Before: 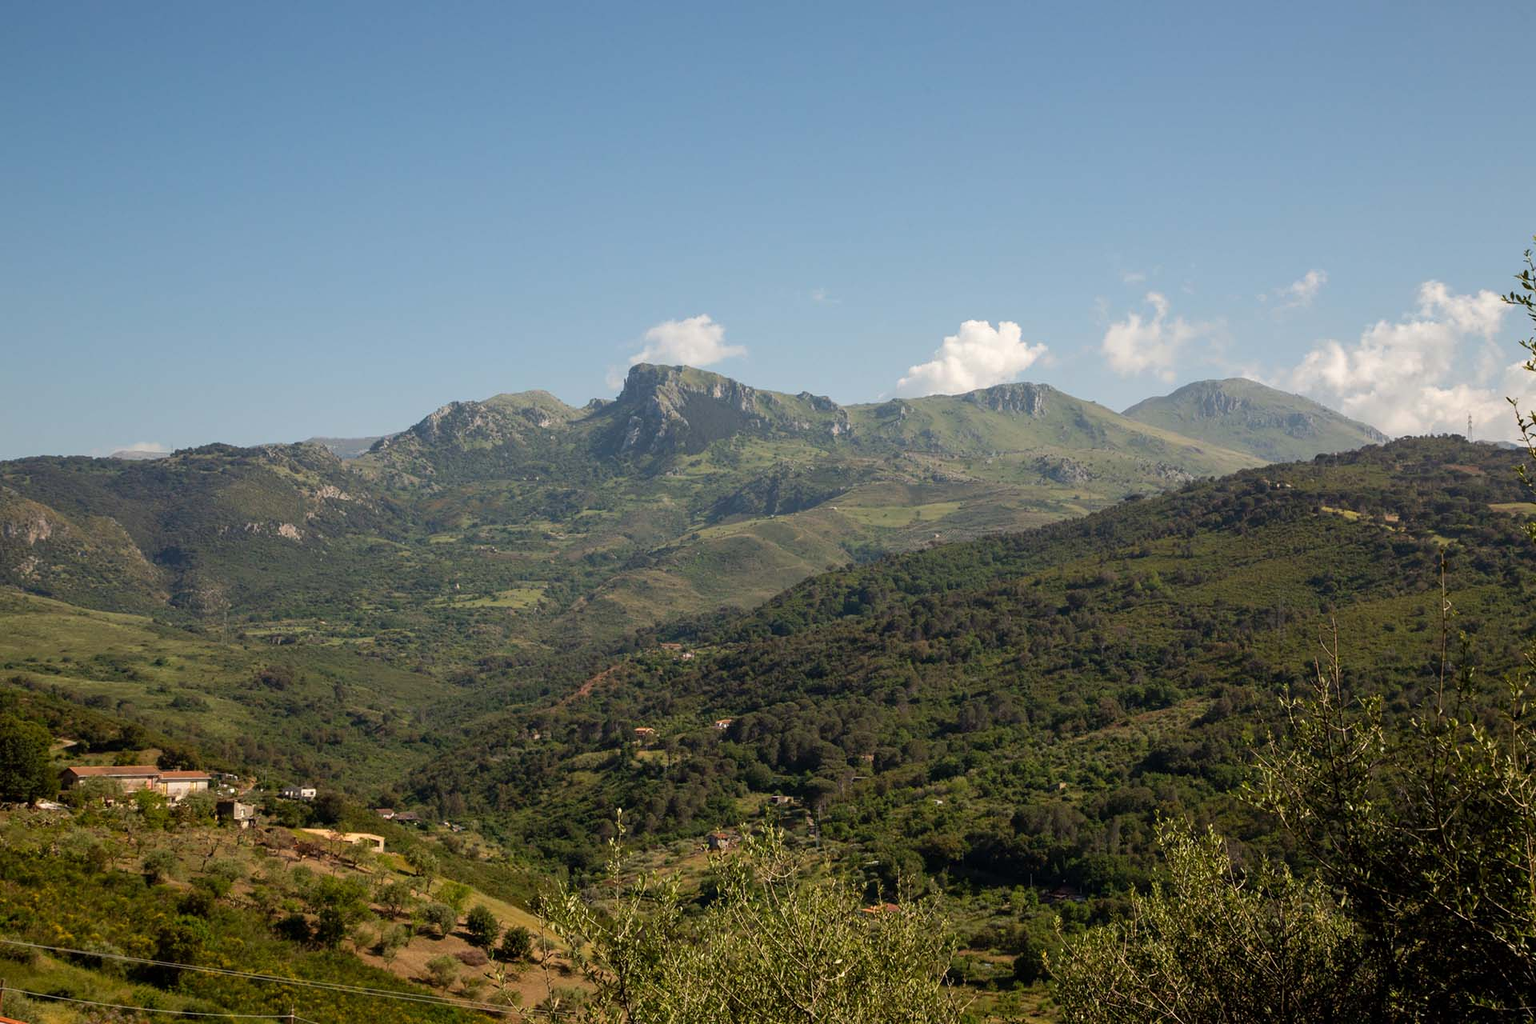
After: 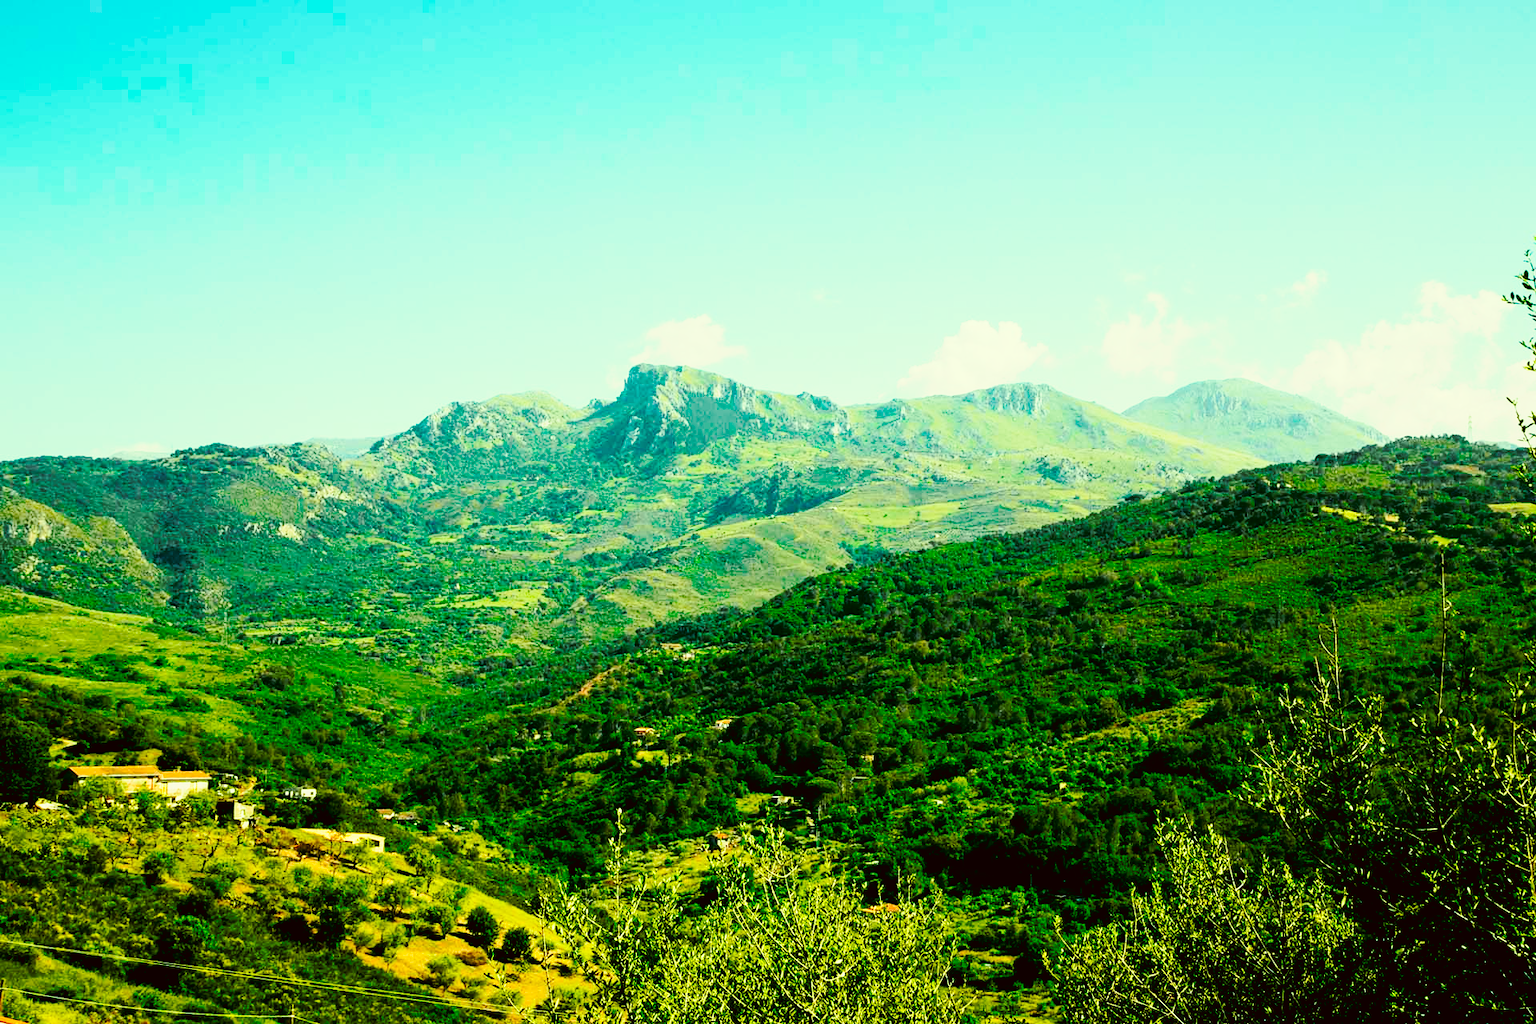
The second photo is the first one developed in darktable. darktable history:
color correction: highlights a* -1.43, highlights b* 10.12, shadows a* 0.395, shadows b* 19.35
tone curve: curves: ch0 [(0, 0.005) (0.103, 0.097) (0.18, 0.22) (0.4, 0.485) (0.5, 0.612) (0.668, 0.787) (0.823, 0.894) (1, 0.971)]; ch1 [(0, 0) (0.172, 0.123) (0.324, 0.253) (0.396, 0.388) (0.478, 0.461) (0.499, 0.498) (0.522, 0.528) (0.618, 0.649) (0.753, 0.821) (1, 1)]; ch2 [(0, 0) (0.411, 0.424) (0.496, 0.501) (0.515, 0.514) (0.555, 0.585) (0.641, 0.69) (1, 1)], color space Lab, independent channels, preserve colors none
base curve: curves: ch0 [(0, 0) (0.032, 0.037) (0.105, 0.228) (0.435, 0.76) (0.856, 0.983) (1, 1)], preserve colors none
color balance rgb: shadows lift › luminance -7.7%, shadows lift › chroma 2.13%, shadows lift › hue 165.27°, power › luminance -7.77%, power › chroma 1.1%, power › hue 215.88°, highlights gain › luminance 15.15%, highlights gain › chroma 7%, highlights gain › hue 125.57°, global offset › luminance -0.33%, global offset › chroma 0.11%, global offset › hue 165.27°, perceptual saturation grading › global saturation 24.42%, perceptual saturation grading › highlights -24.42%, perceptual saturation grading › mid-tones 24.42%, perceptual saturation grading › shadows 40%, perceptual brilliance grading › global brilliance -5%, perceptual brilliance grading › highlights 24.42%, perceptual brilliance grading › mid-tones 7%, perceptual brilliance grading › shadows -5%
